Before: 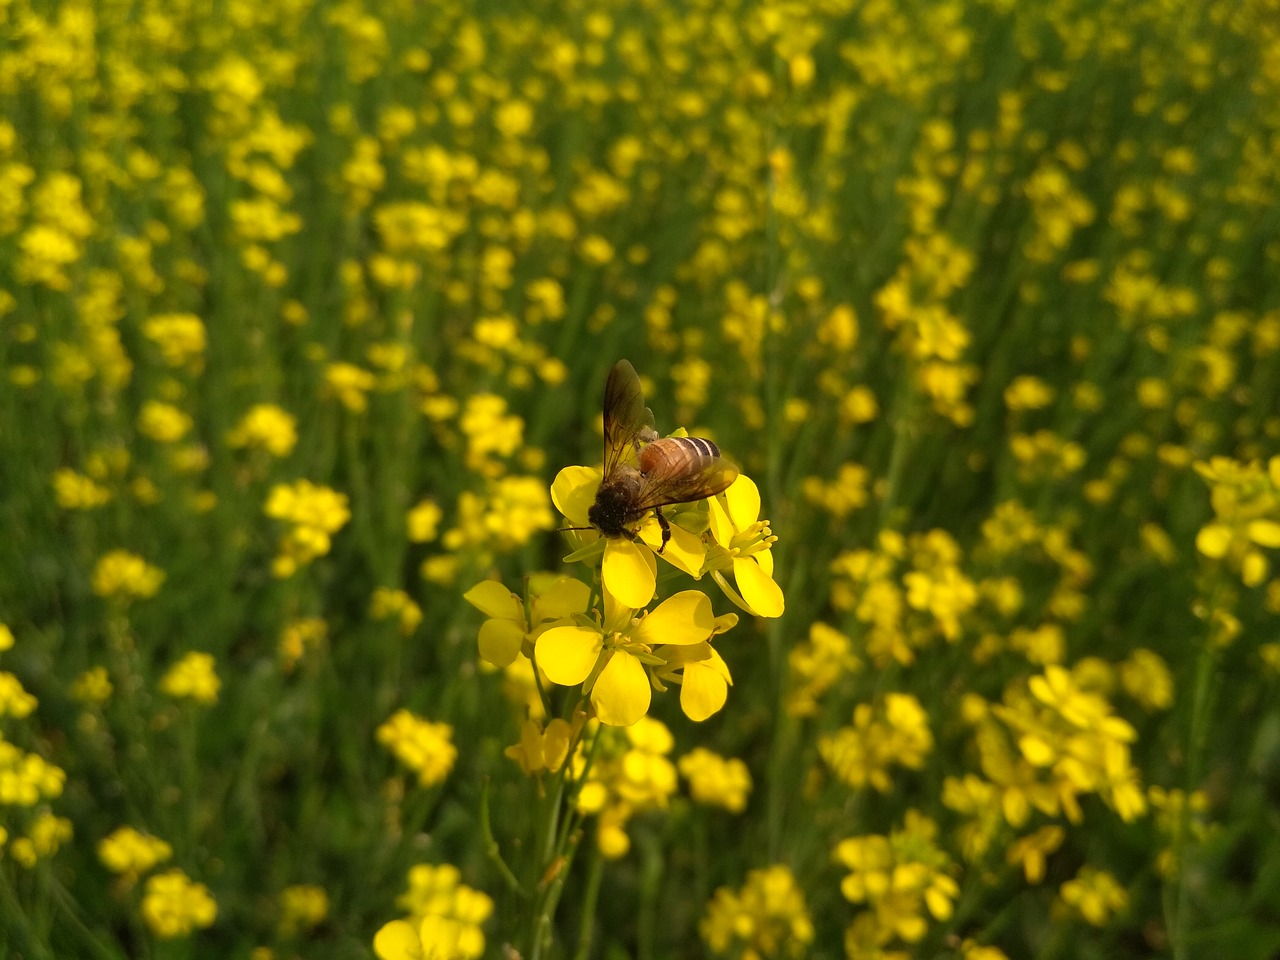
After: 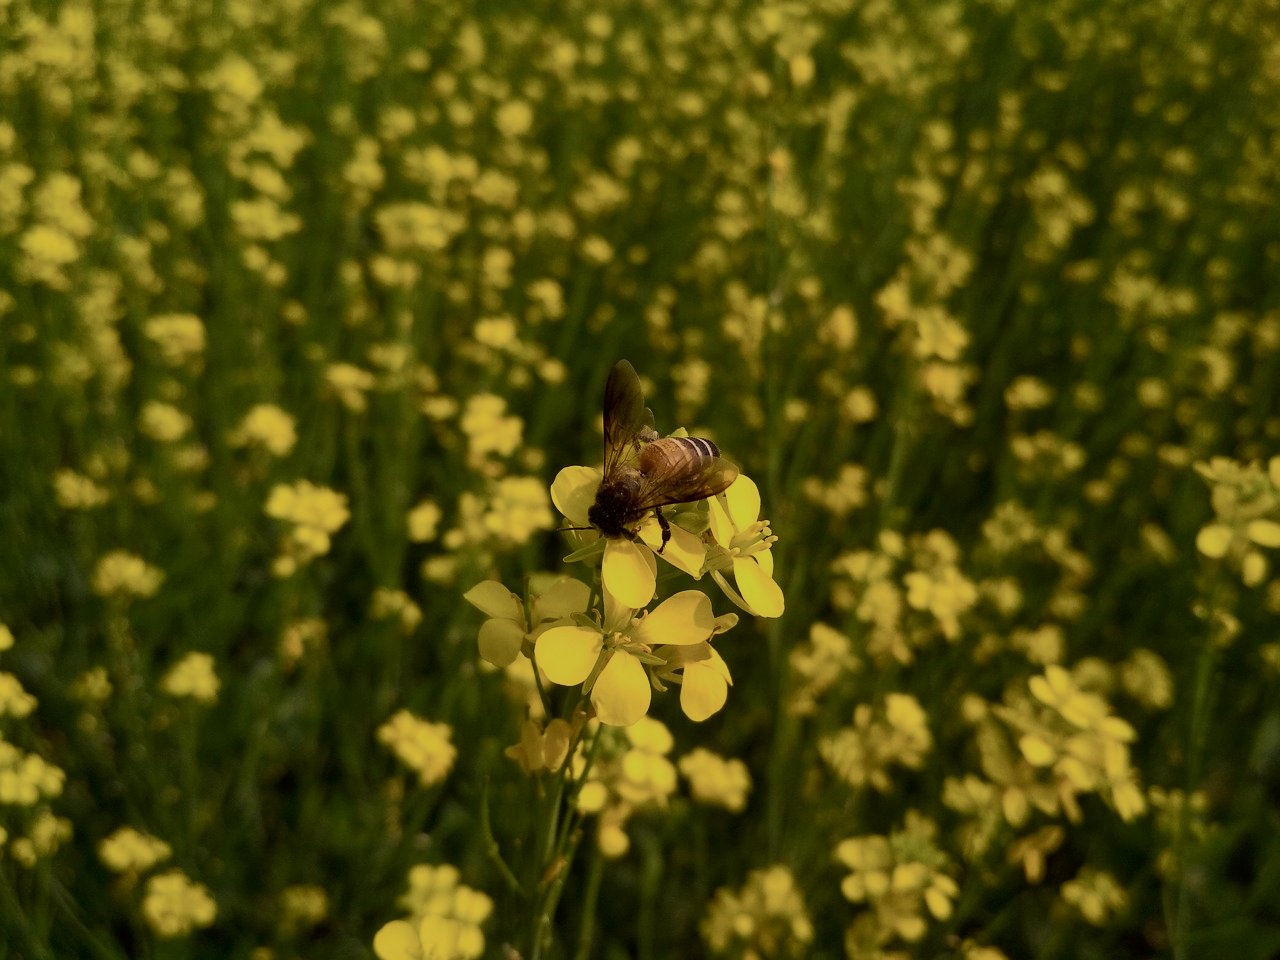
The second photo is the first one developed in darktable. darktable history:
velvia: strength 17%
tone curve: curves: ch0 [(0, 0) (0.052, 0.018) (0.236, 0.207) (0.41, 0.417) (0.485, 0.518) (0.54, 0.584) (0.625, 0.666) (0.845, 0.828) (0.994, 0.964)]; ch1 [(0, 0) (0.136, 0.146) (0.317, 0.34) (0.382, 0.408) (0.434, 0.441) (0.472, 0.479) (0.498, 0.501) (0.557, 0.558) (0.616, 0.59) (0.739, 0.7) (1, 1)]; ch2 [(0, 0) (0.352, 0.403) (0.447, 0.466) (0.482, 0.482) (0.528, 0.526) (0.586, 0.577) (0.618, 0.621) (0.785, 0.747) (1, 1)], color space Lab, independent channels, preserve colors none
bloom: size 16%, threshold 98%, strength 20%
exposure: black level correction 0, exposure -0.721 EV, compensate highlight preservation false
